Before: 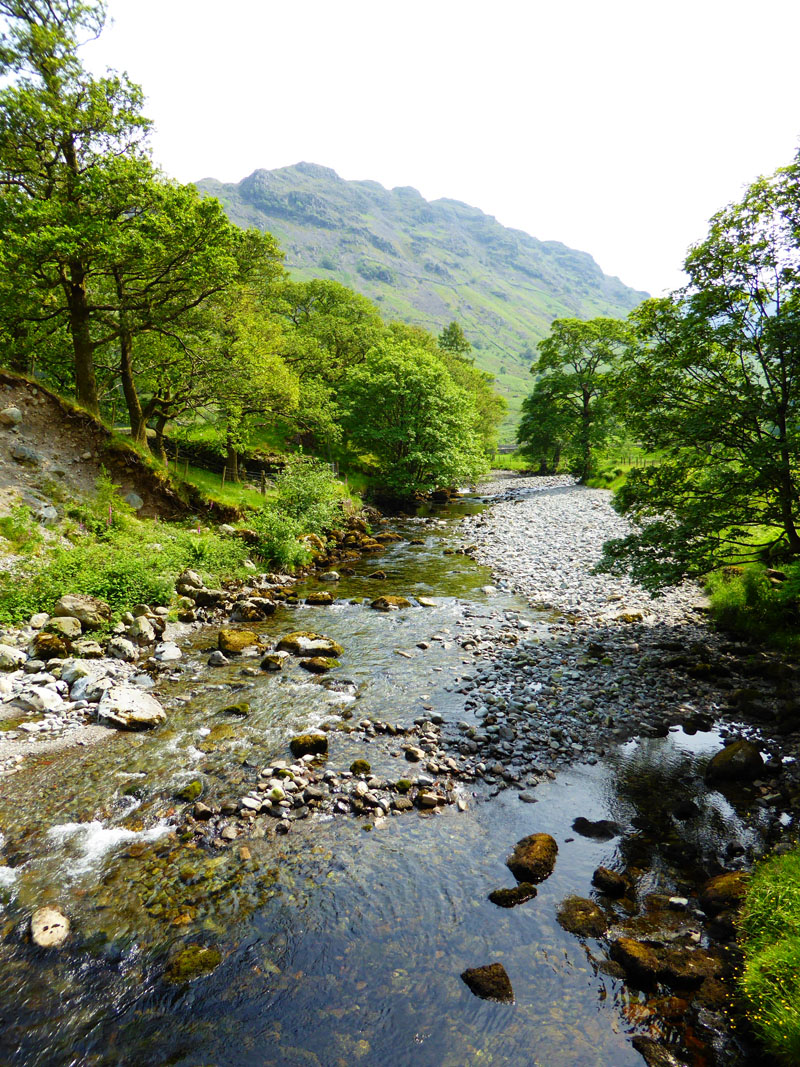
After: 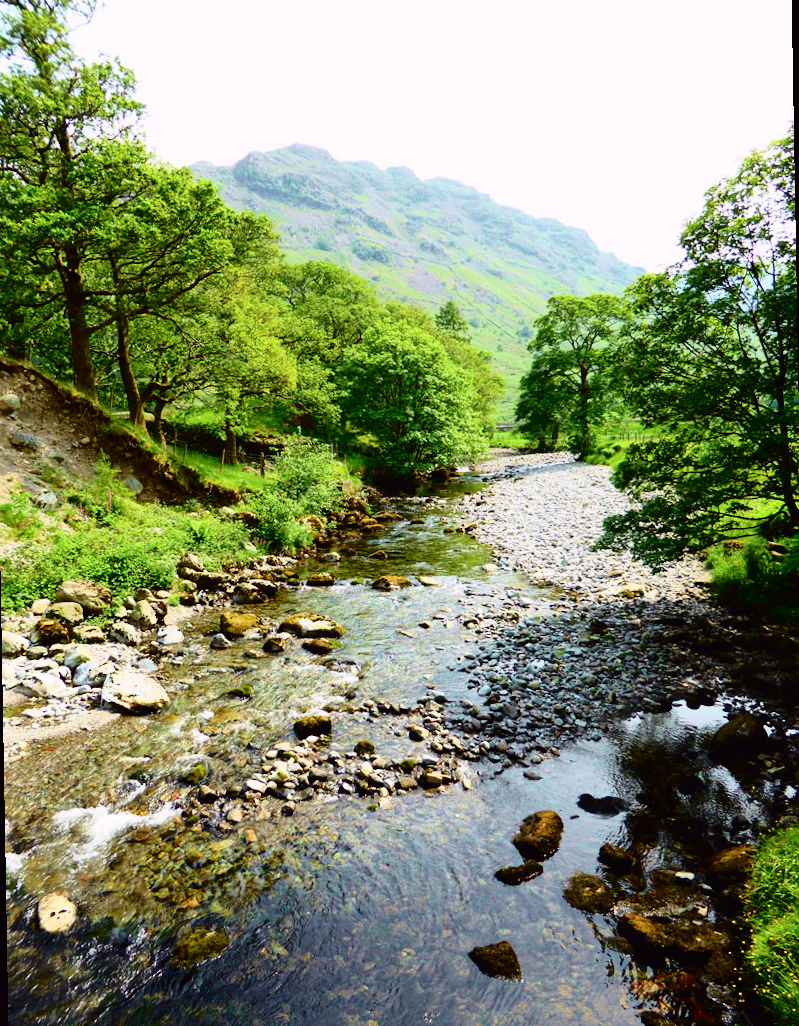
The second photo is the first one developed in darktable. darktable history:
rotate and perspective: rotation -1°, crop left 0.011, crop right 0.989, crop top 0.025, crop bottom 0.975
tone curve: curves: ch0 [(0, 0.011) (0.053, 0.026) (0.174, 0.115) (0.398, 0.444) (0.673, 0.775) (0.829, 0.906) (0.991, 0.981)]; ch1 [(0, 0) (0.276, 0.206) (0.409, 0.383) (0.473, 0.458) (0.492, 0.501) (0.512, 0.513) (0.54, 0.543) (0.585, 0.617) (0.659, 0.686) (0.78, 0.8) (1, 1)]; ch2 [(0, 0) (0.438, 0.449) (0.473, 0.469) (0.503, 0.5) (0.523, 0.534) (0.562, 0.594) (0.612, 0.635) (0.695, 0.713) (1, 1)], color space Lab, independent channels, preserve colors none
tone equalizer: on, module defaults
